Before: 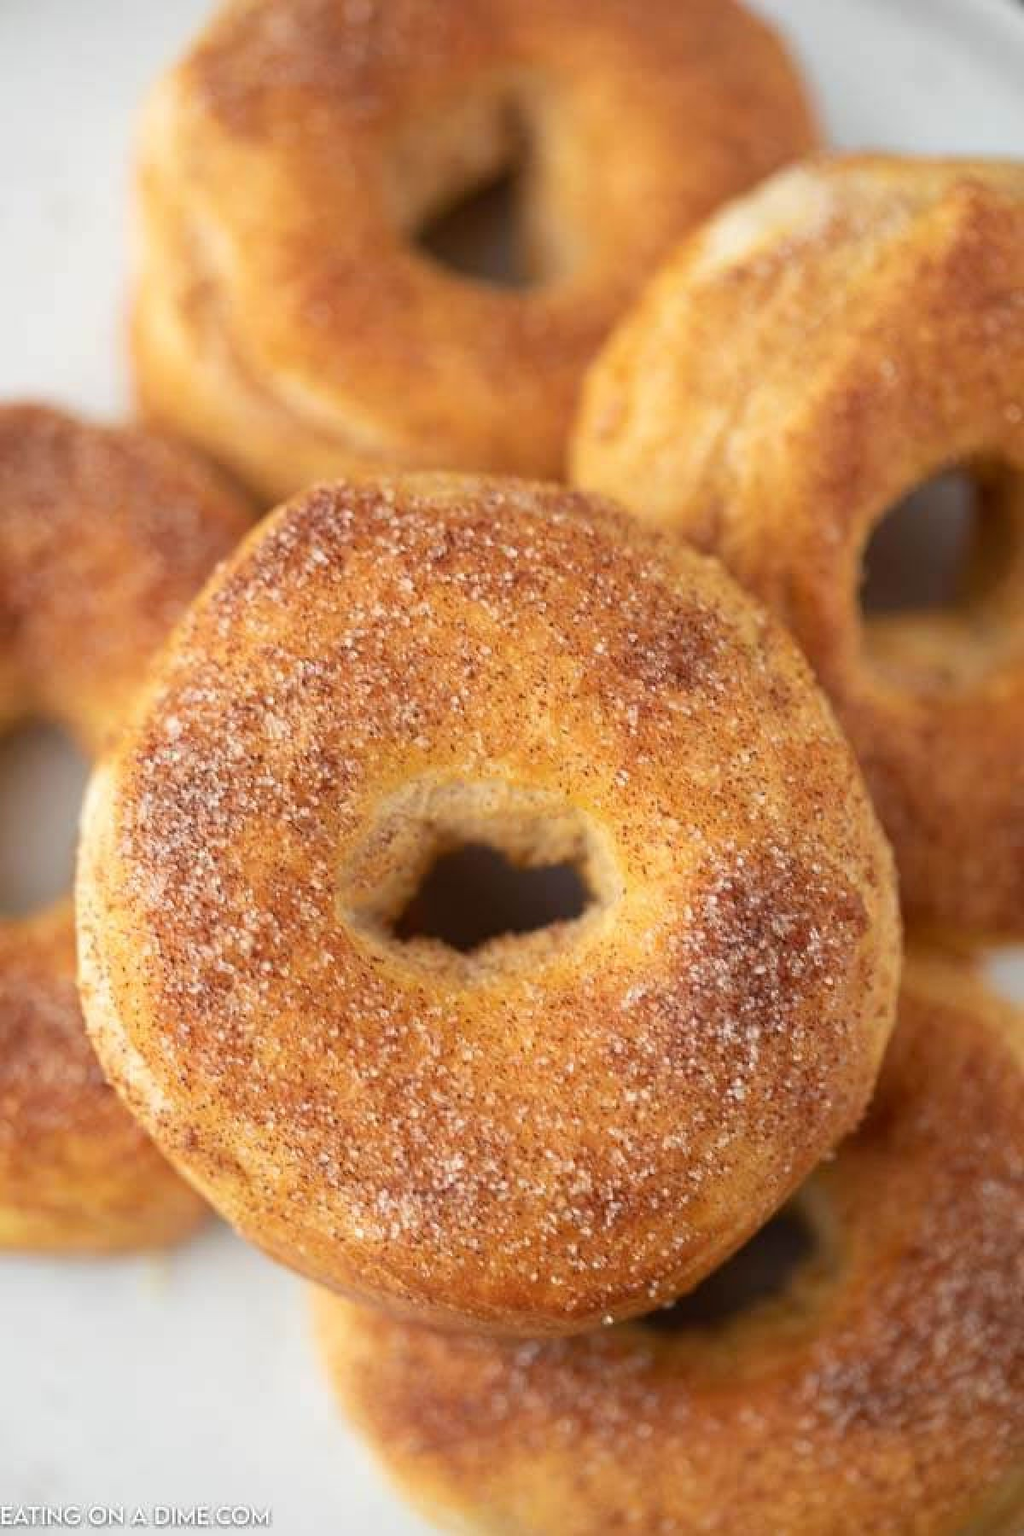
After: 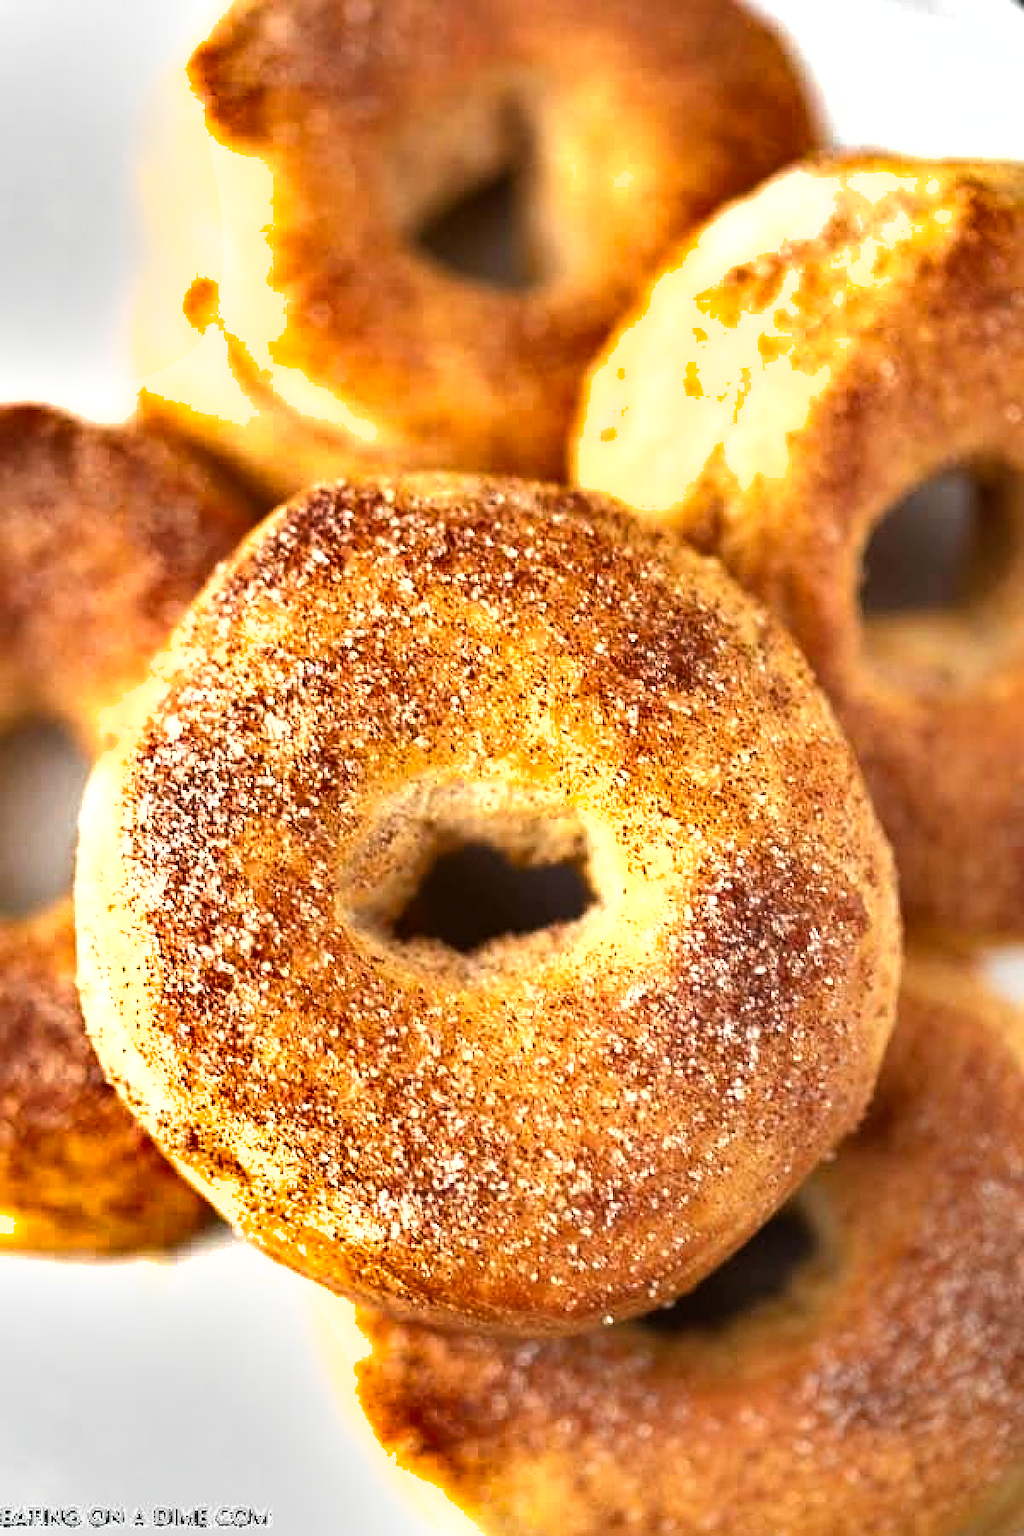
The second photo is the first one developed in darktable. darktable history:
sharpen: on, module defaults
tone equalizer: -8 EV -1.11 EV, -7 EV -0.983 EV, -6 EV -0.865 EV, -5 EV -0.566 EV, -3 EV 0.557 EV, -2 EV 0.889 EV, -1 EV 0.994 EV, +0 EV 1.08 EV, mask exposure compensation -0.51 EV
shadows and highlights: radius 100.94, shadows 50.61, highlights -64.17, soften with gaussian
